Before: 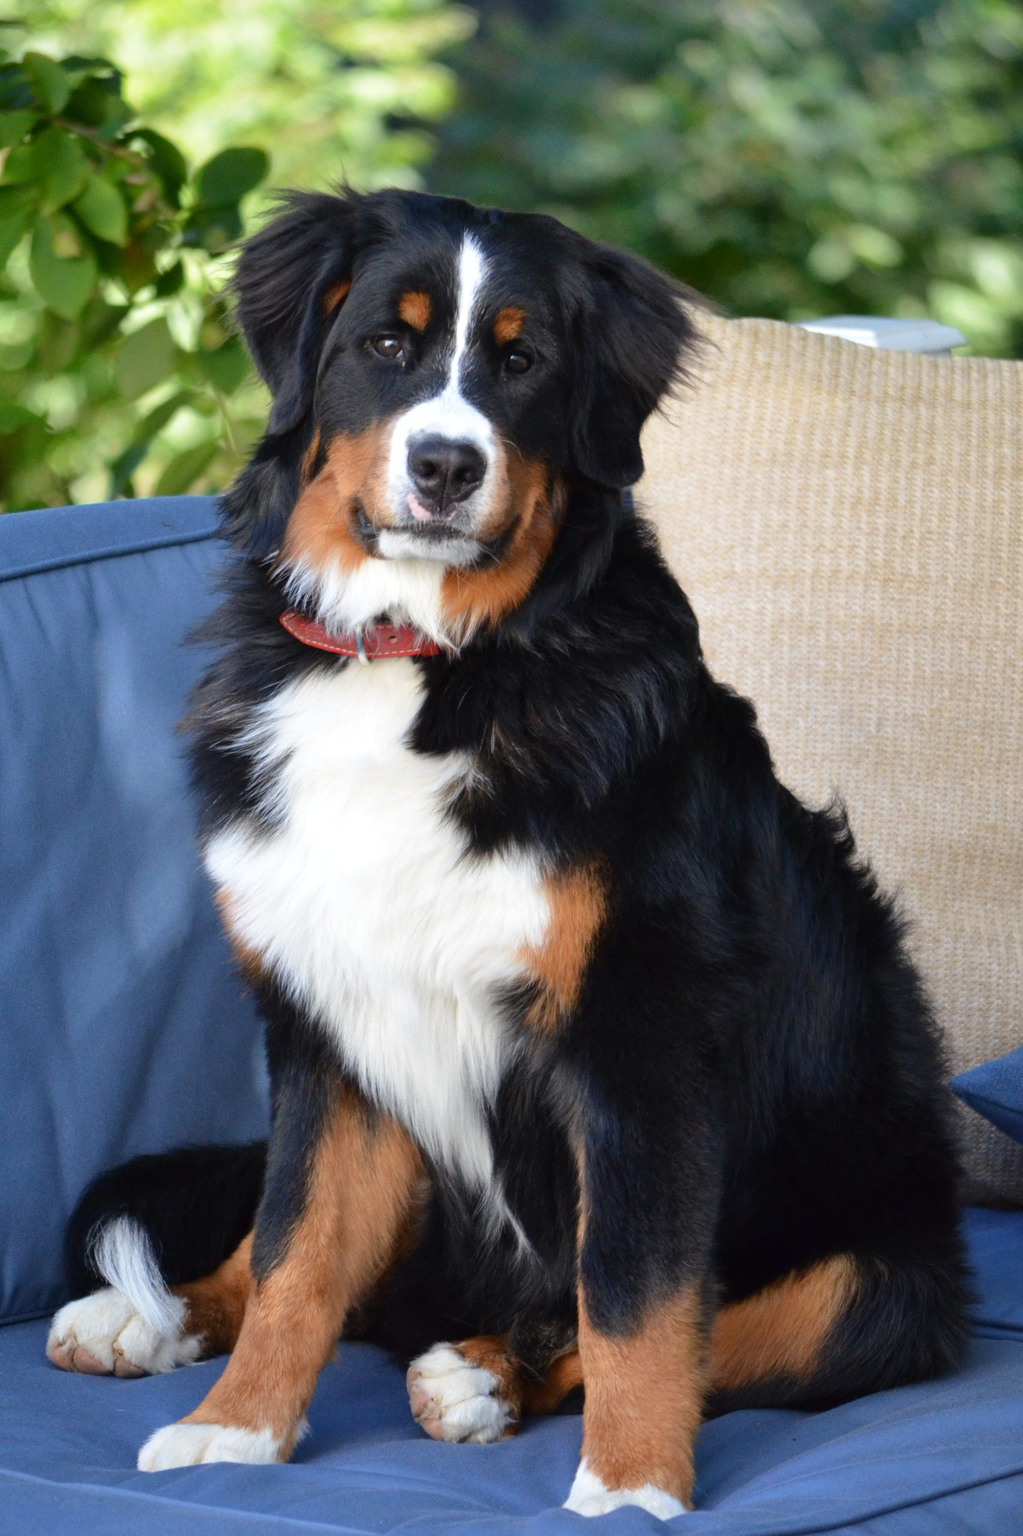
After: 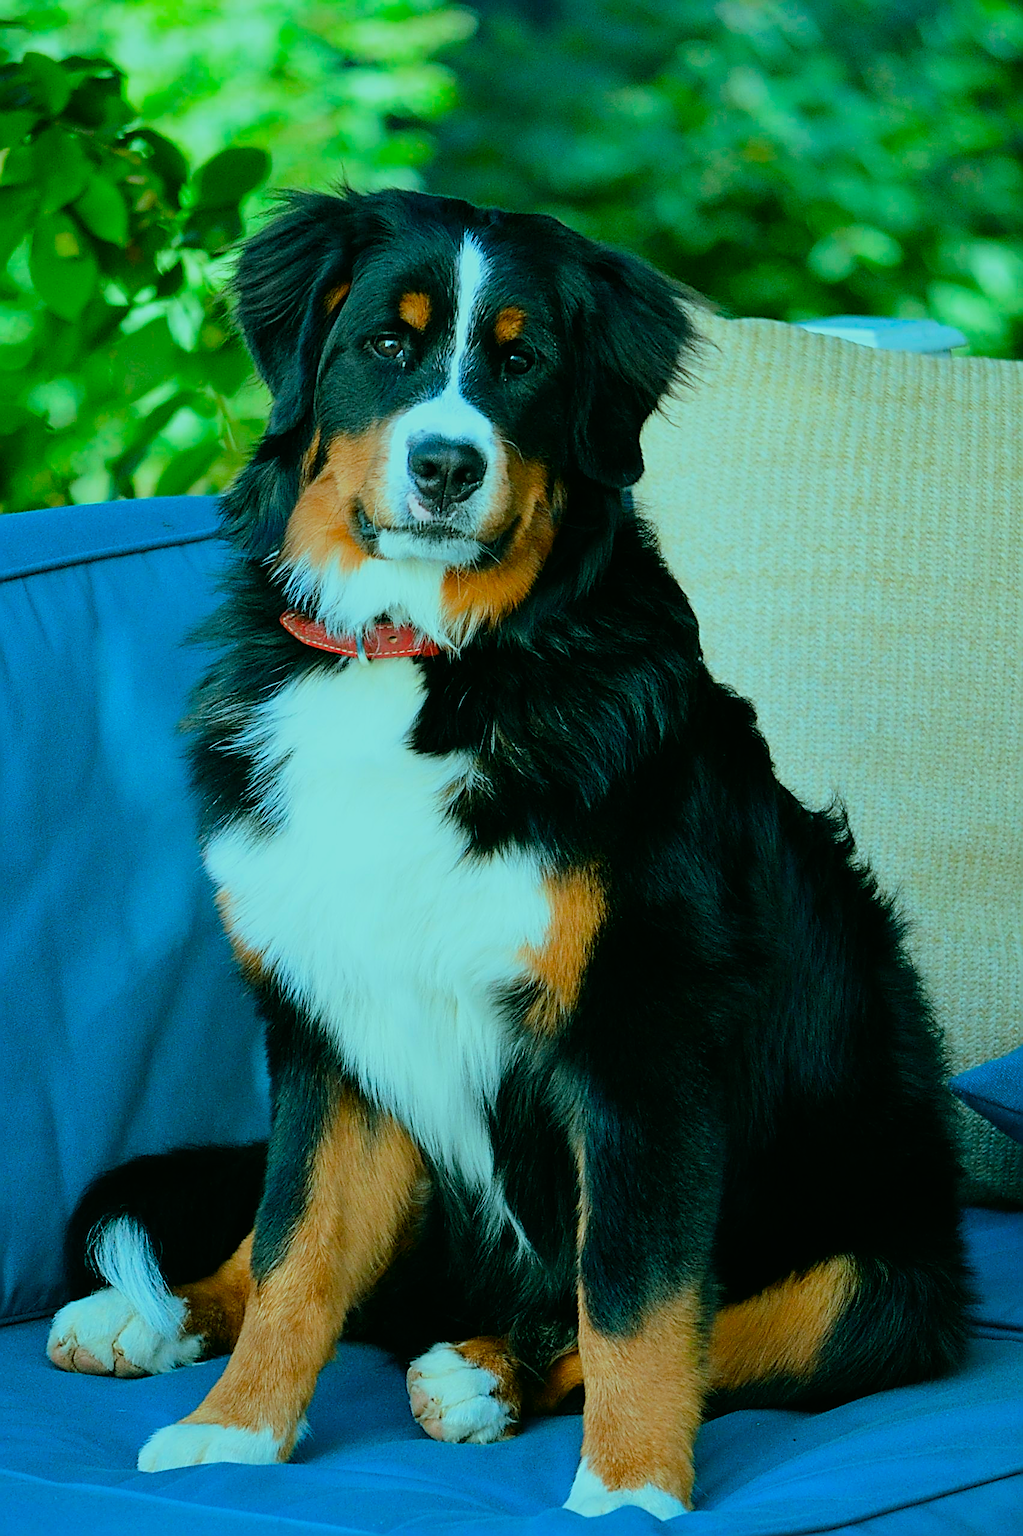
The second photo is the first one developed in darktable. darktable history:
color correction: highlights a* -7.33, highlights b* 1.26, shadows a* -3.55, saturation 1.4
white balance: red 0.982, blue 1.018
sharpen: amount 2
filmic rgb: black relative exposure -7.65 EV, white relative exposure 4.56 EV, hardness 3.61
color balance rgb: shadows lift › chroma 11.71%, shadows lift › hue 133.46°, highlights gain › chroma 4%, highlights gain › hue 200.2°, perceptual saturation grading › global saturation 18.05%
